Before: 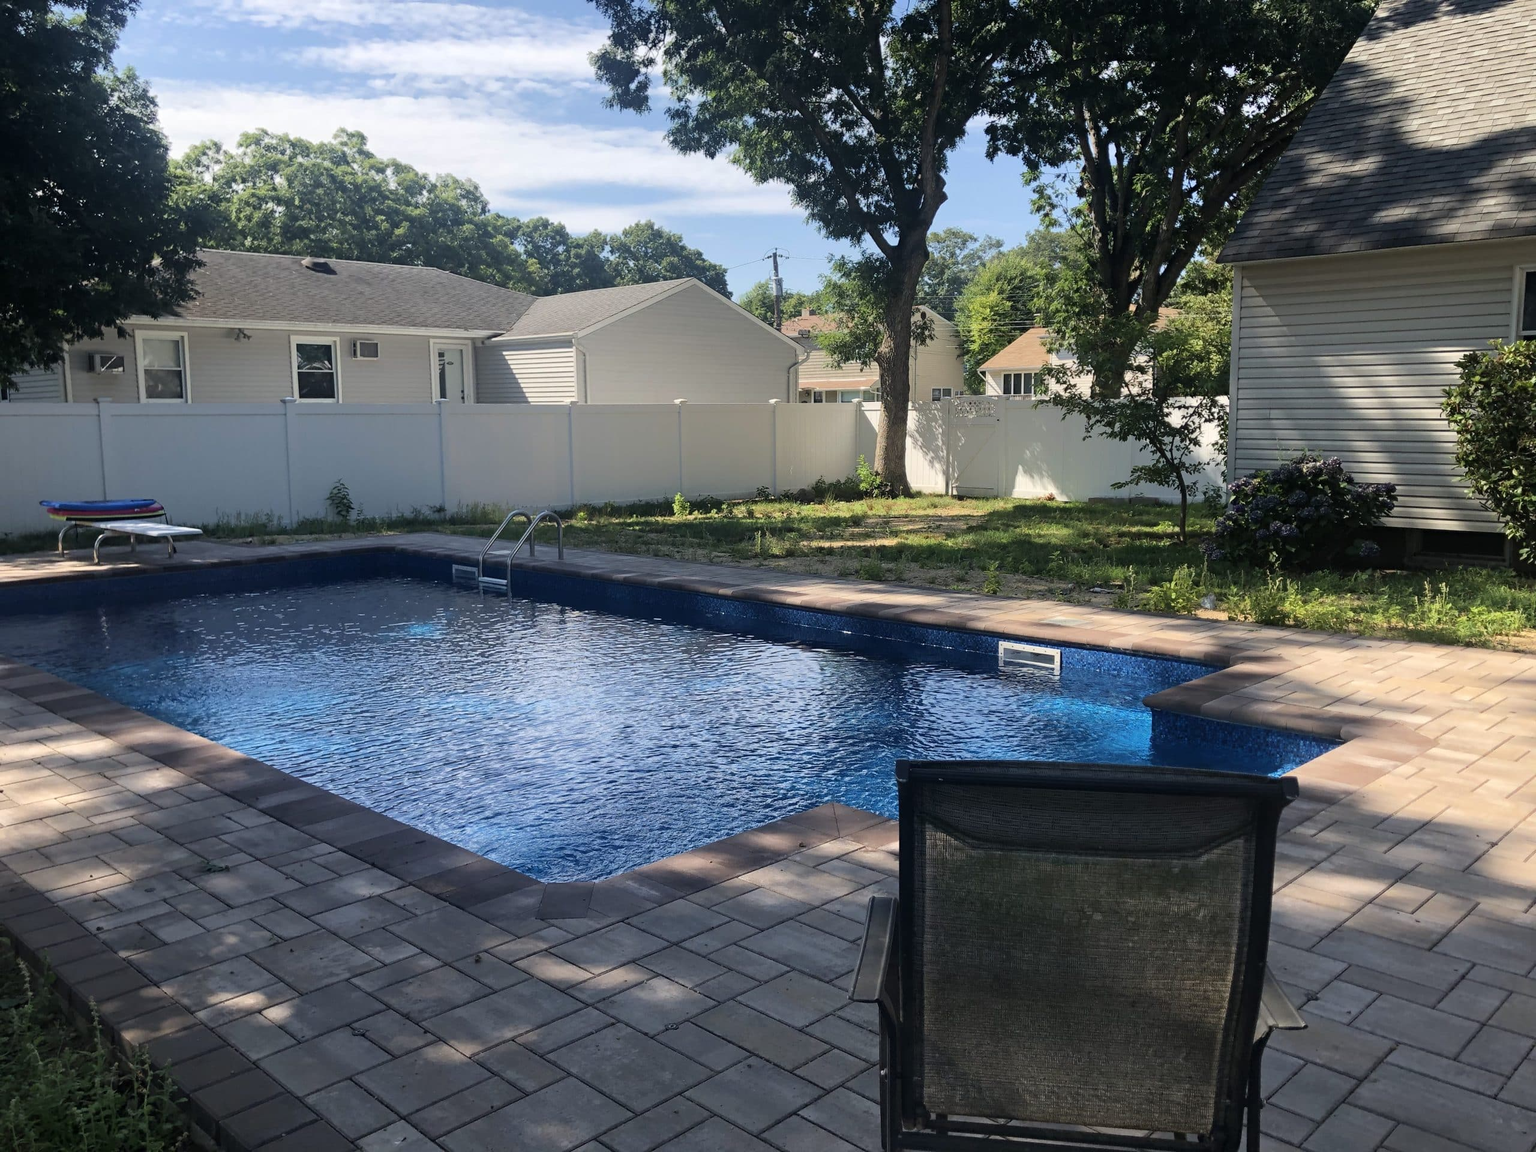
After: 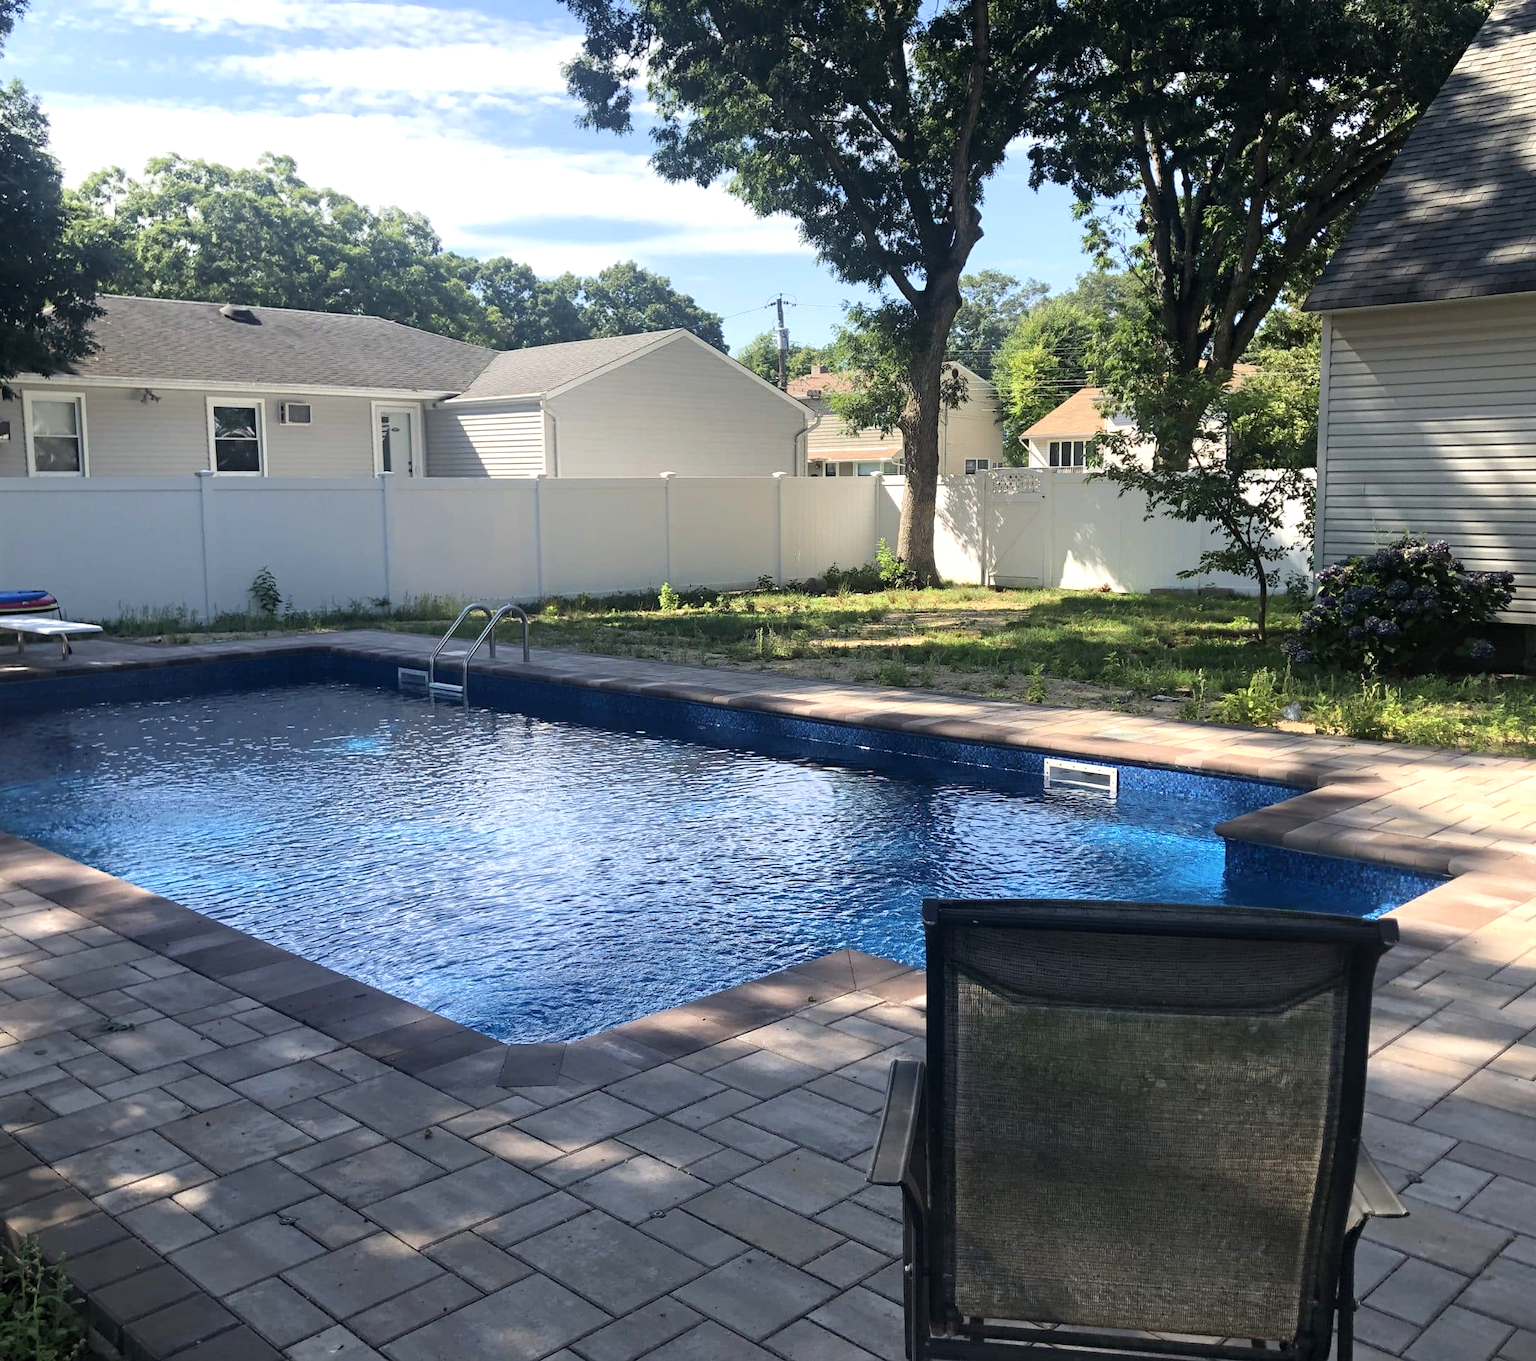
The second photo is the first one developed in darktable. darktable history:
crop: left 7.573%, right 7.851%
exposure: black level correction 0.001, exposure 0.5 EV, compensate highlight preservation false
